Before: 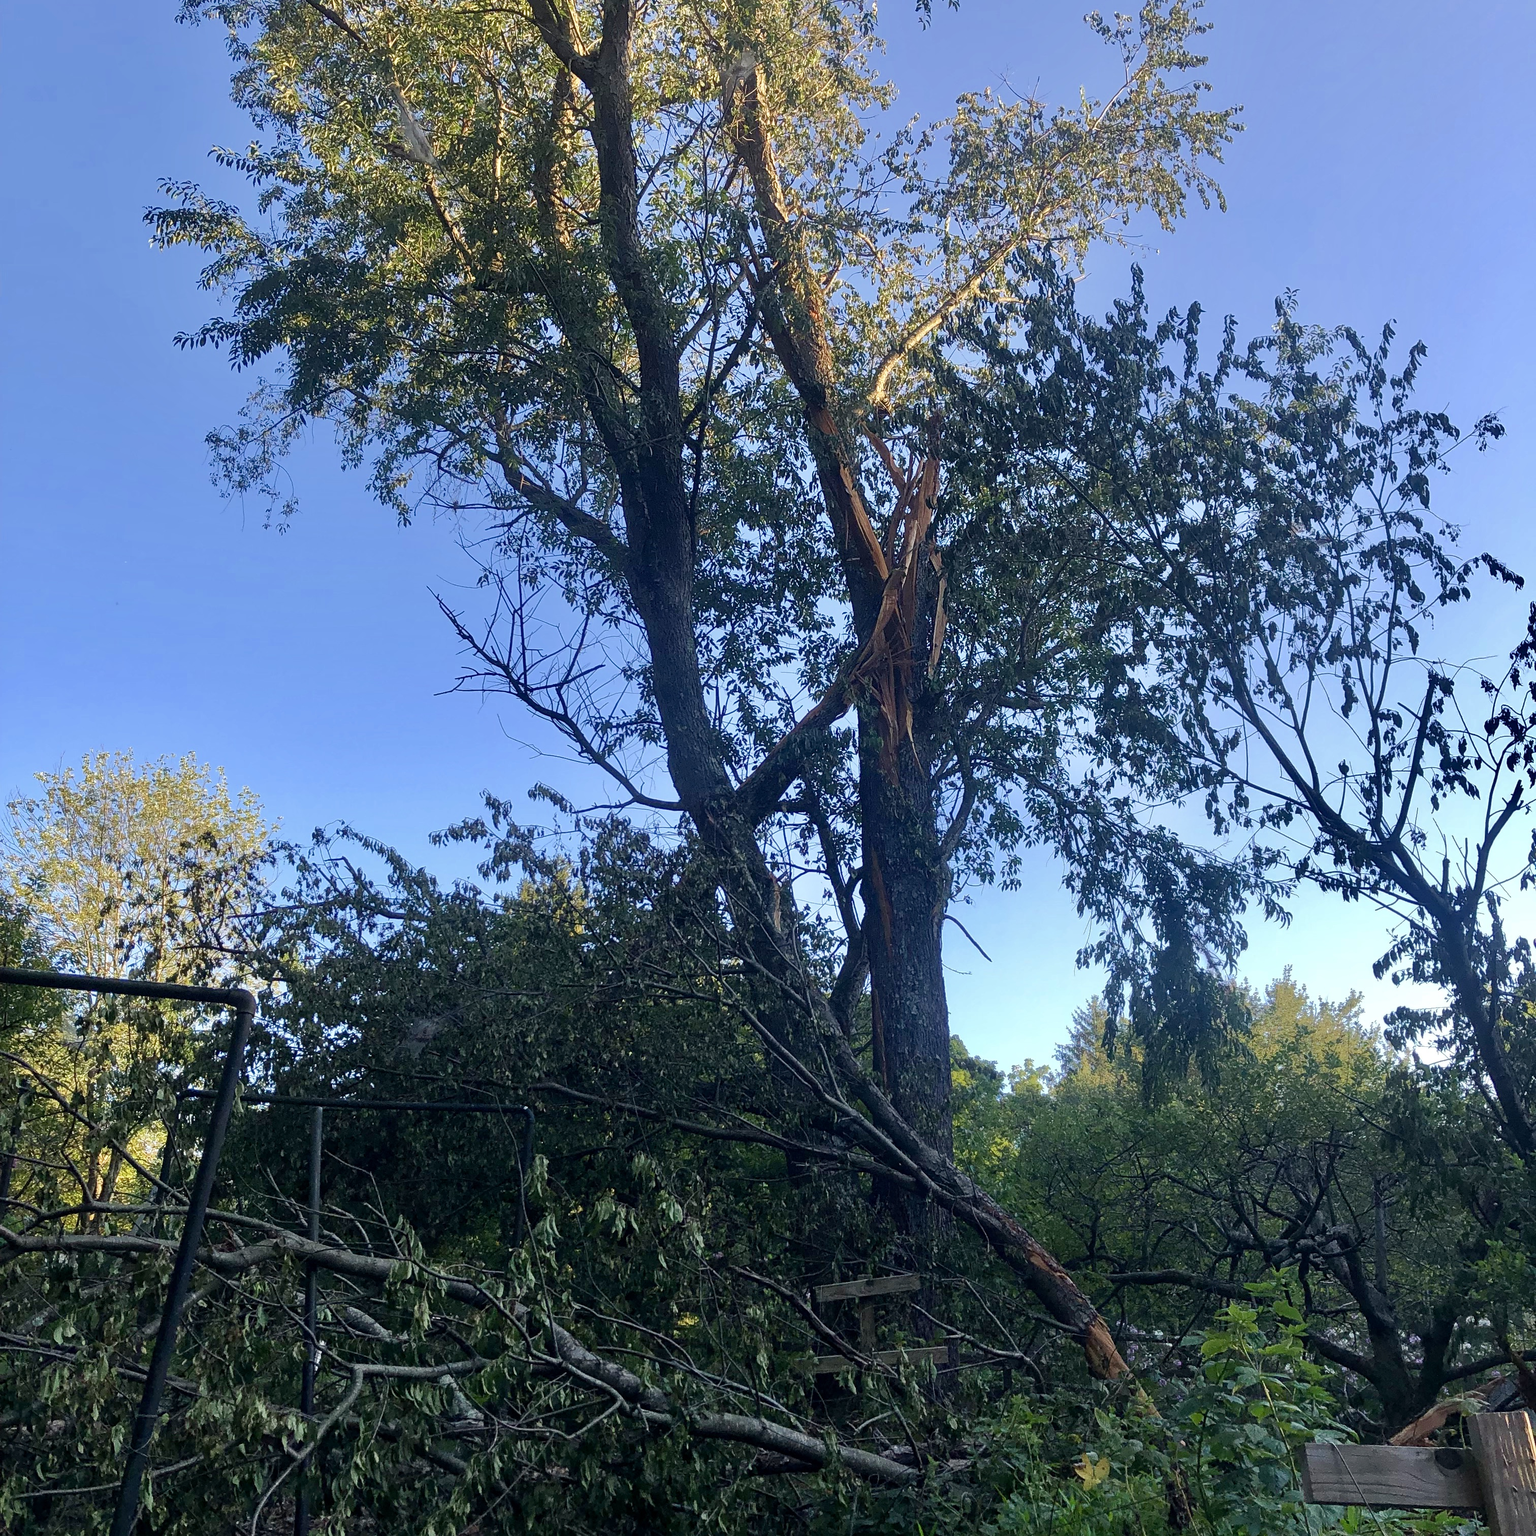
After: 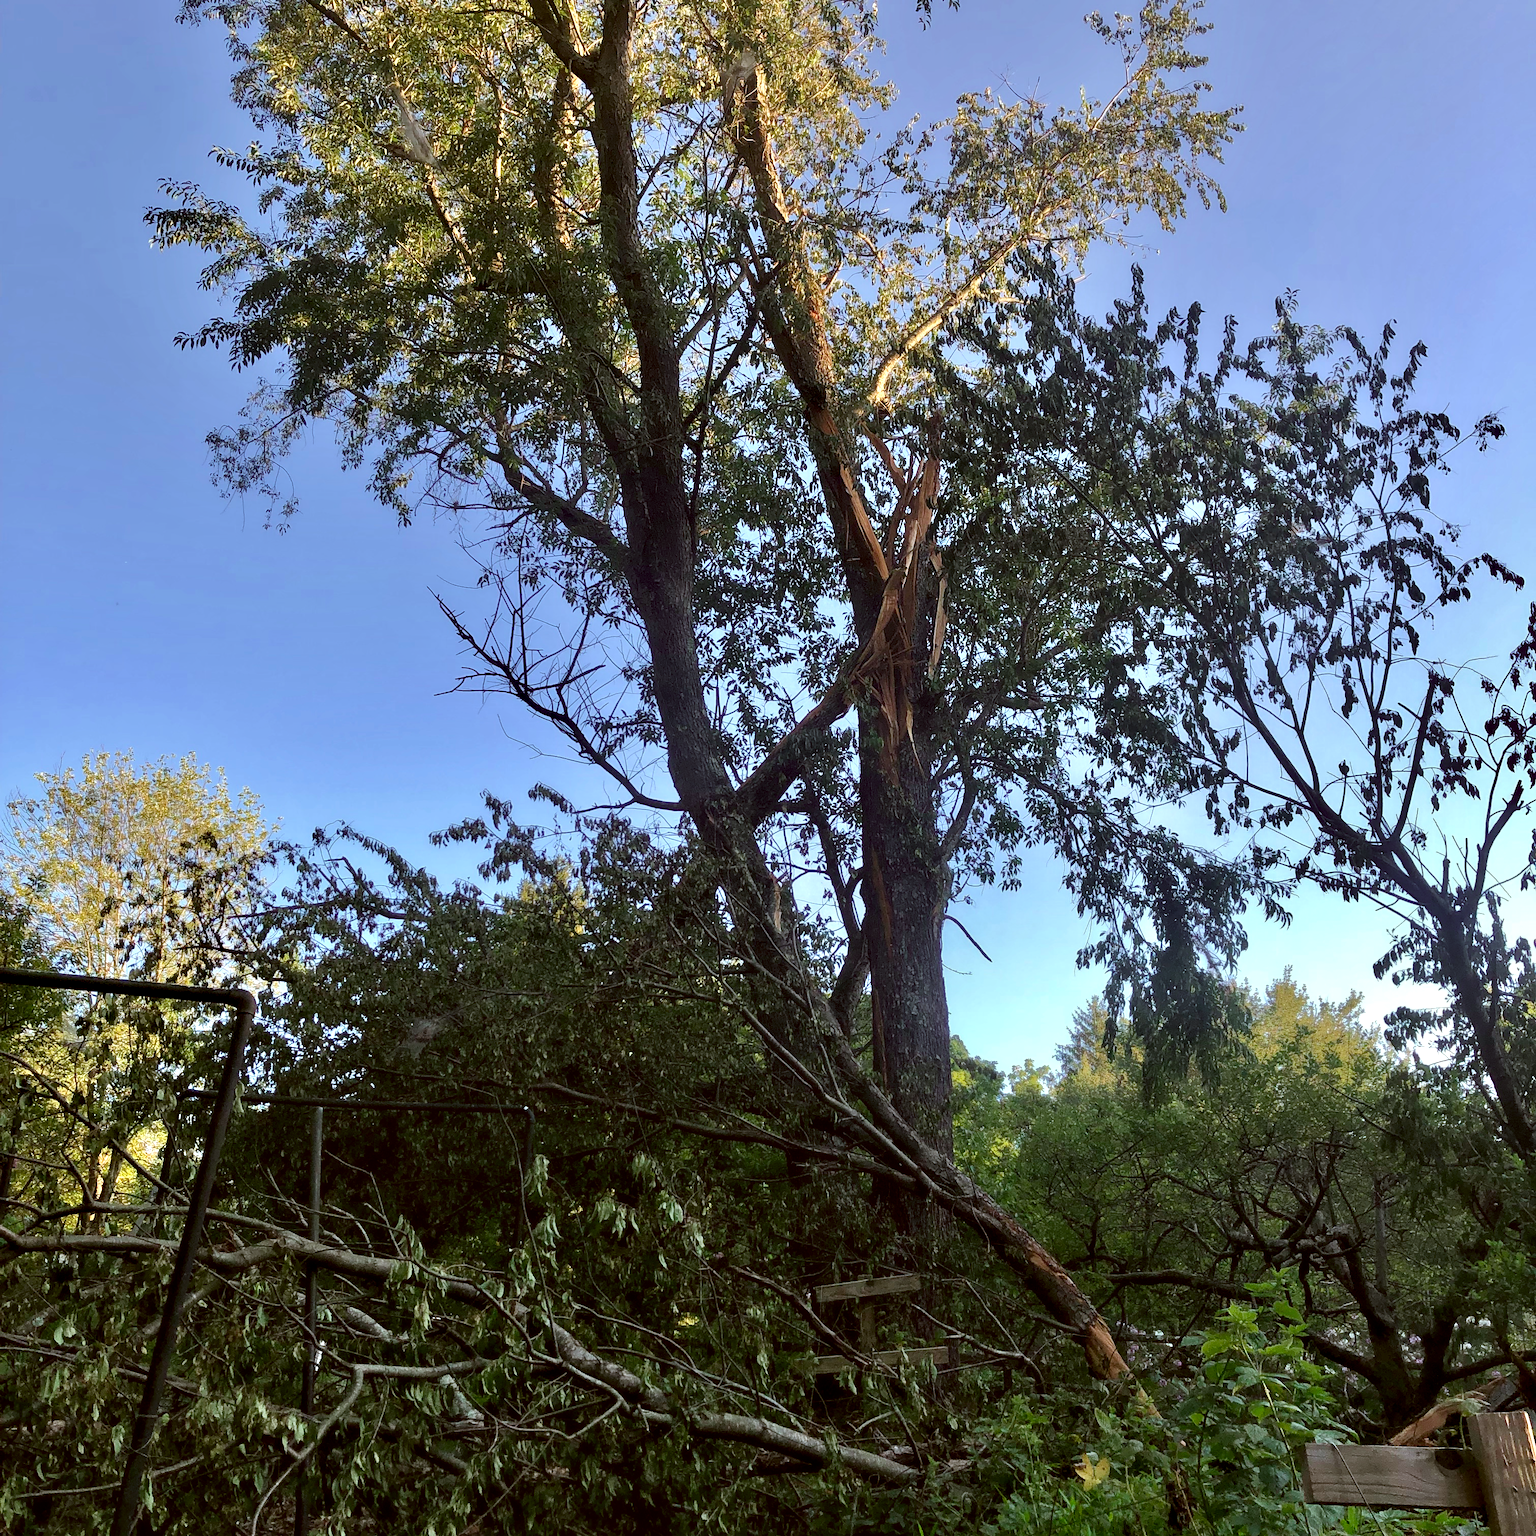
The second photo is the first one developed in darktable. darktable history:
contrast equalizer: y [[0.514, 0.573, 0.581, 0.508, 0.5, 0.5], [0.5 ×6], [0.5 ×6], [0 ×6], [0 ×6]]
color correction: highlights a* -0.482, highlights b* 0.161, shadows a* 4.66, shadows b* 20.72
